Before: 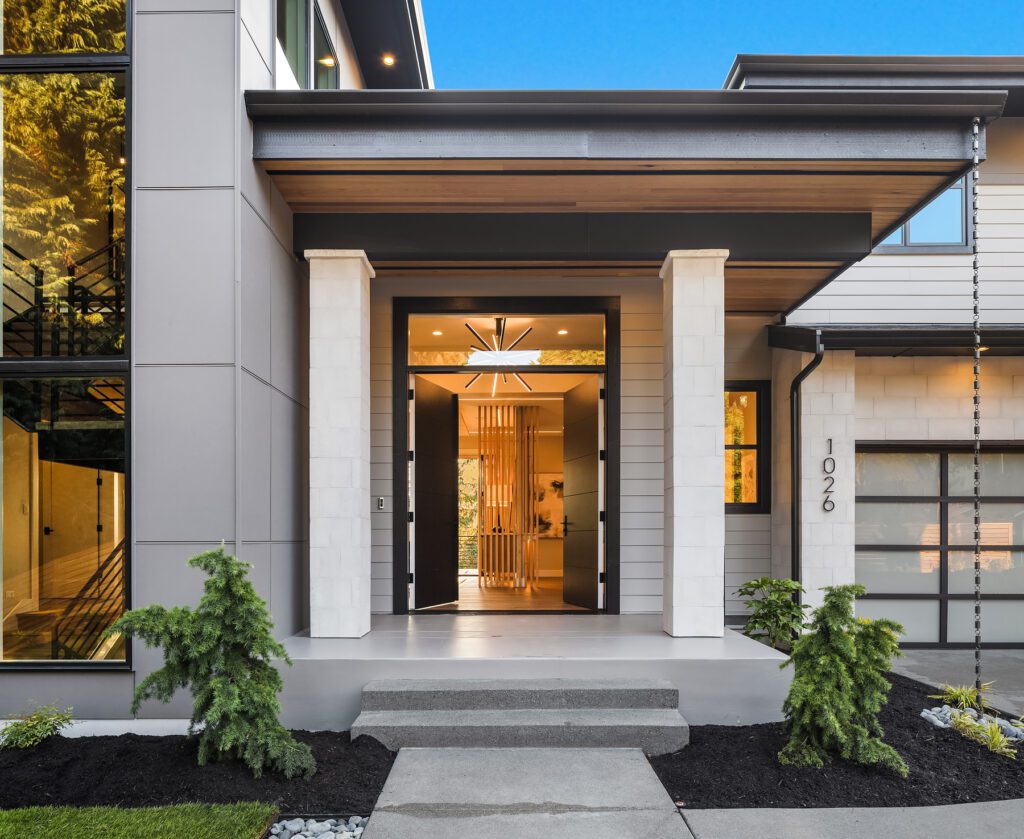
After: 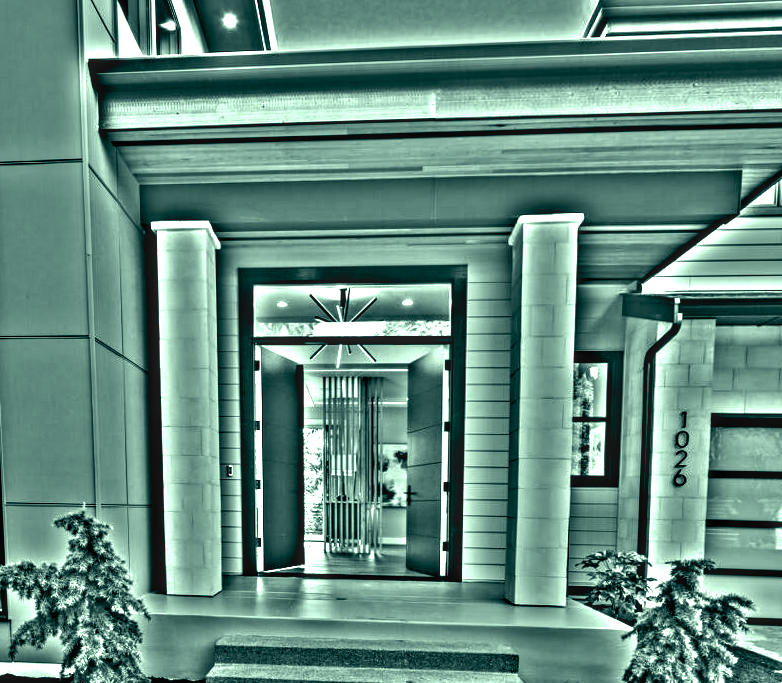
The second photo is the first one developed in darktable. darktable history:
color balance rgb: shadows lift › luminance -7.7%, shadows lift › chroma 2.13%, shadows lift › hue 165.27°, power › luminance -7.77%, power › chroma 1.1%, power › hue 215.88°, highlights gain › luminance 15.15%, highlights gain › chroma 7%, highlights gain › hue 125.57°, global offset › luminance -0.33%, global offset › chroma 0.11%, global offset › hue 165.27°, perceptual saturation grading › global saturation 24.42%, perceptual saturation grading › highlights -24.42%, perceptual saturation grading › mid-tones 24.42%, perceptual saturation grading › shadows 40%, perceptual brilliance grading › global brilliance -5%, perceptual brilliance grading › highlights 24.42%, perceptual brilliance grading › mid-tones 7%, perceptual brilliance grading › shadows -5%
highpass: on, module defaults
crop: left 9.929%, top 3.475%, right 9.188%, bottom 9.529%
rotate and perspective: rotation 0.062°, lens shift (vertical) 0.115, lens shift (horizontal) -0.133, crop left 0.047, crop right 0.94, crop top 0.061, crop bottom 0.94
local contrast: on, module defaults
